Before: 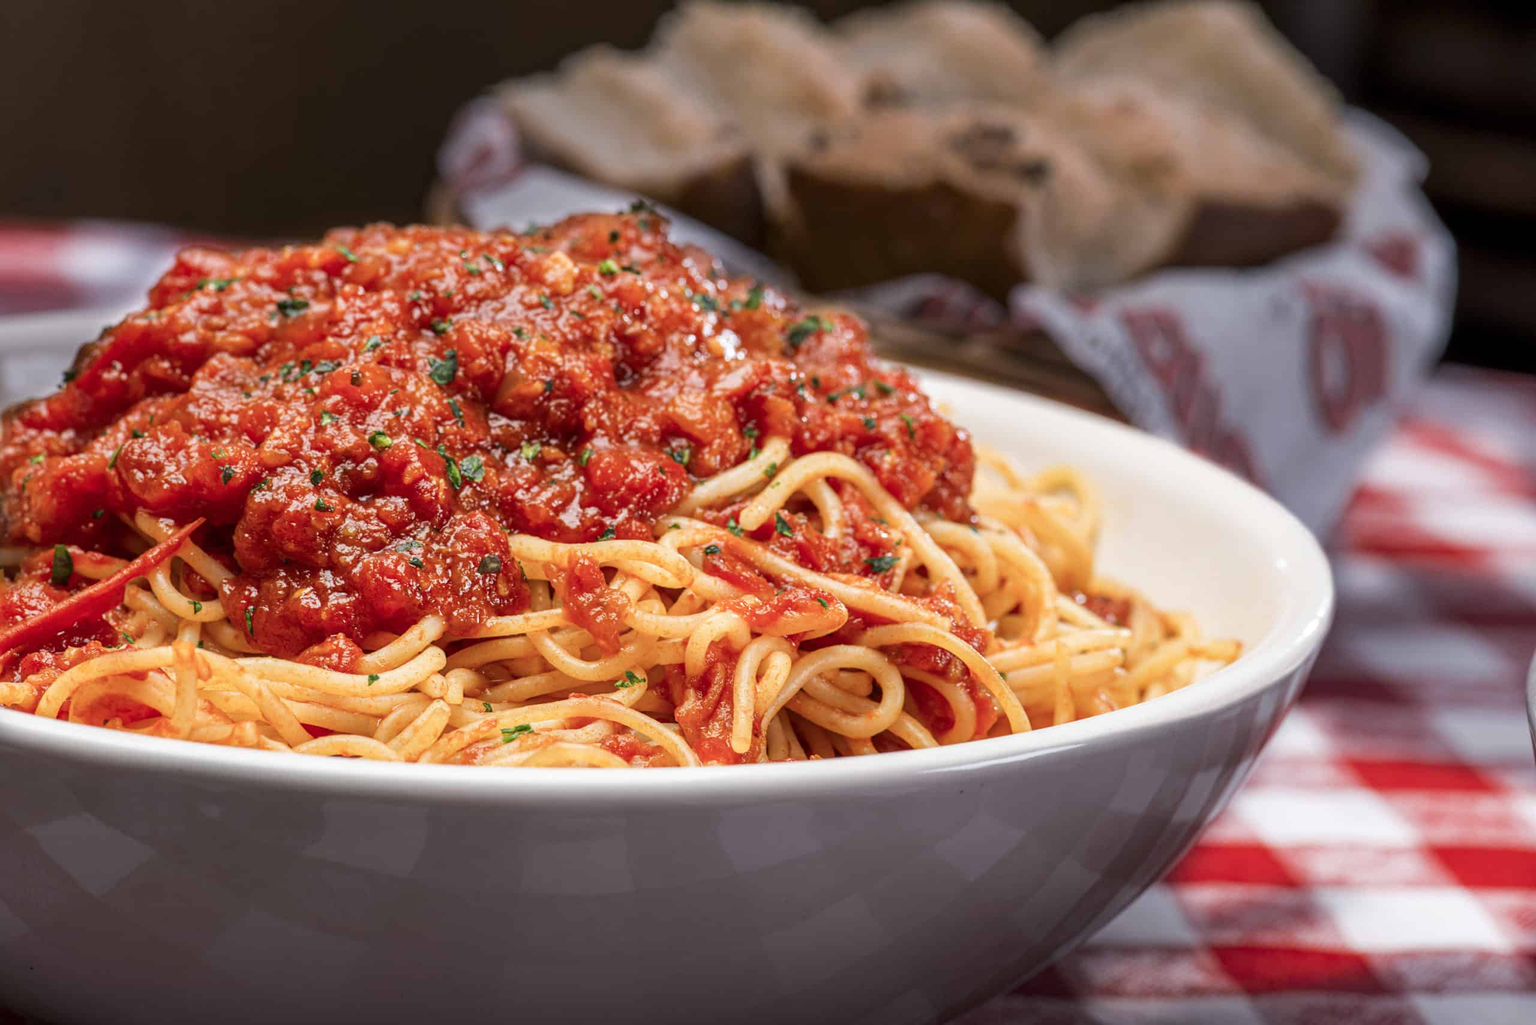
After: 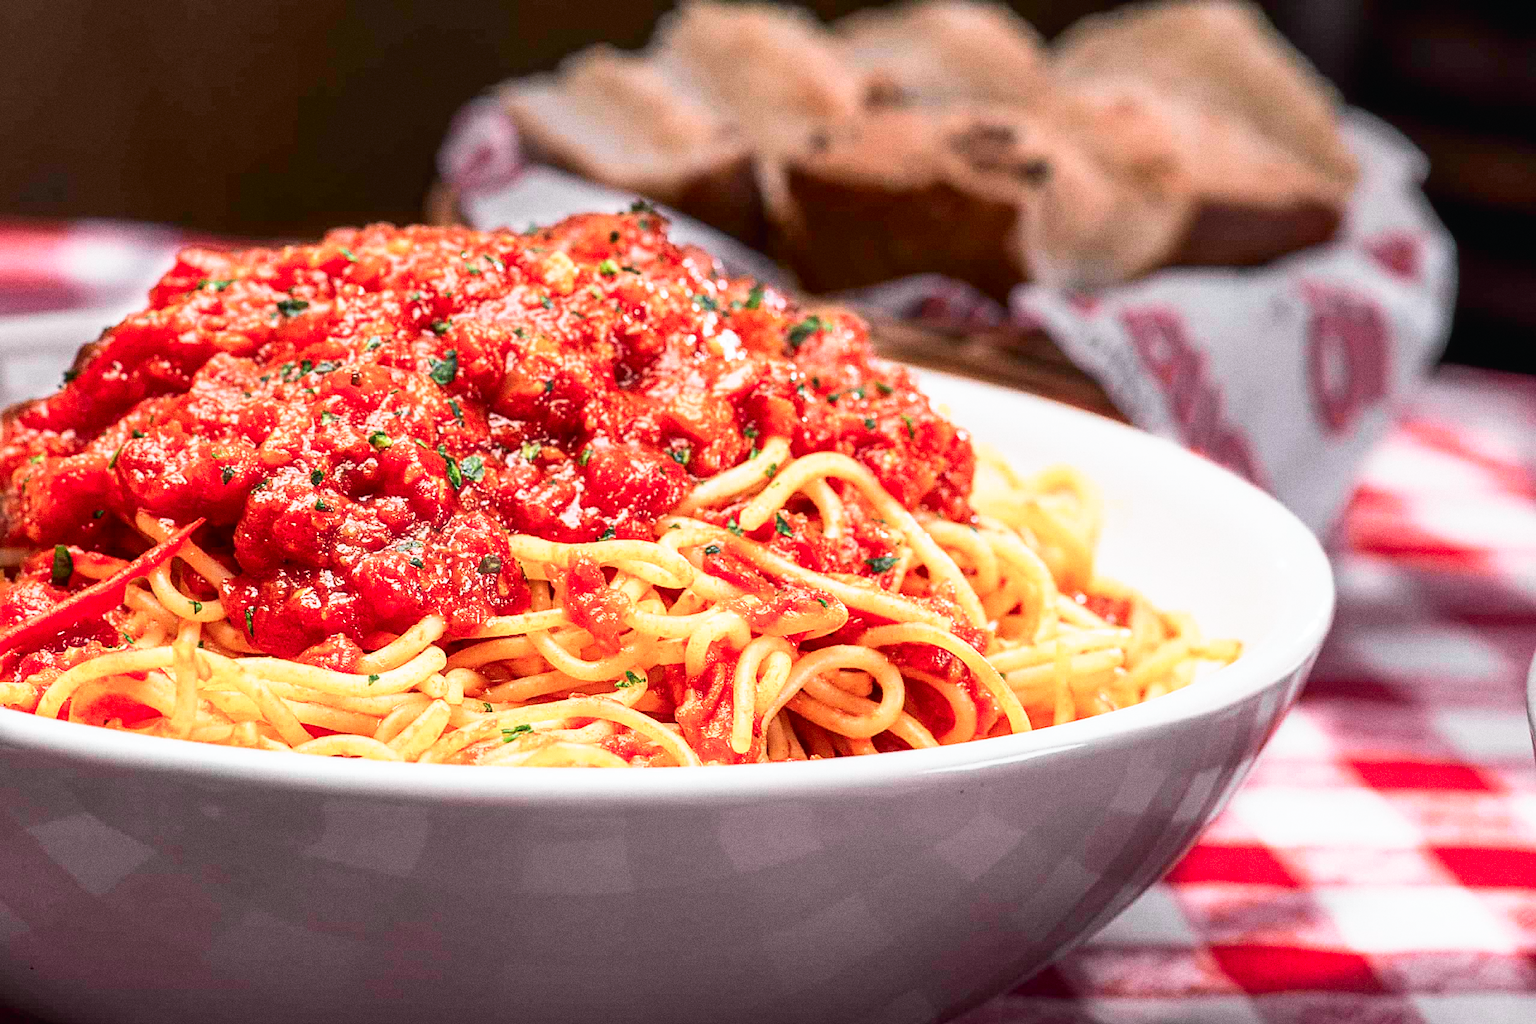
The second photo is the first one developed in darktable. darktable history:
base curve: curves: ch0 [(0, 0) (0.579, 0.807) (1, 1)], preserve colors none
sharpen: on, module defaults
tone curve: curves: ch0 [(0, 0.015) (0.037, 0.032) (0.131, 0.113) (0.275, 0.26) (0.497, 0.505) (0.617, 0.643) (0.704, 0.735) (0.813, 0.842) (0.911, 0.931) (0.997, 1)]; ch1 [(0, 0) (0.301, 0.3) (0.444, 0.438) (0.493, 0.494) (0.501, 0.5) (0.534, 0.543) (0.582, 0.605) (0.658, 0.687) (0.746, 0.79) (1, 1)]; ch2 [(0, 0) (0.246, 0.234) (0.36, 0.356) (0.415, 0.426) (0.476, 0.492) (0.502, 0.499) (0.525, 0.517) (0.533, 0.534) (0.586, 0.598) (0.634, 0.643) (0.706, 0.717) (0.853, 0.83) (1, 0.951)], color space Lab, independent channels, preserve colors none
haze removal: strength -0.1, adaptive false
grain: coarseness 0.09 ISO, strength 40%
